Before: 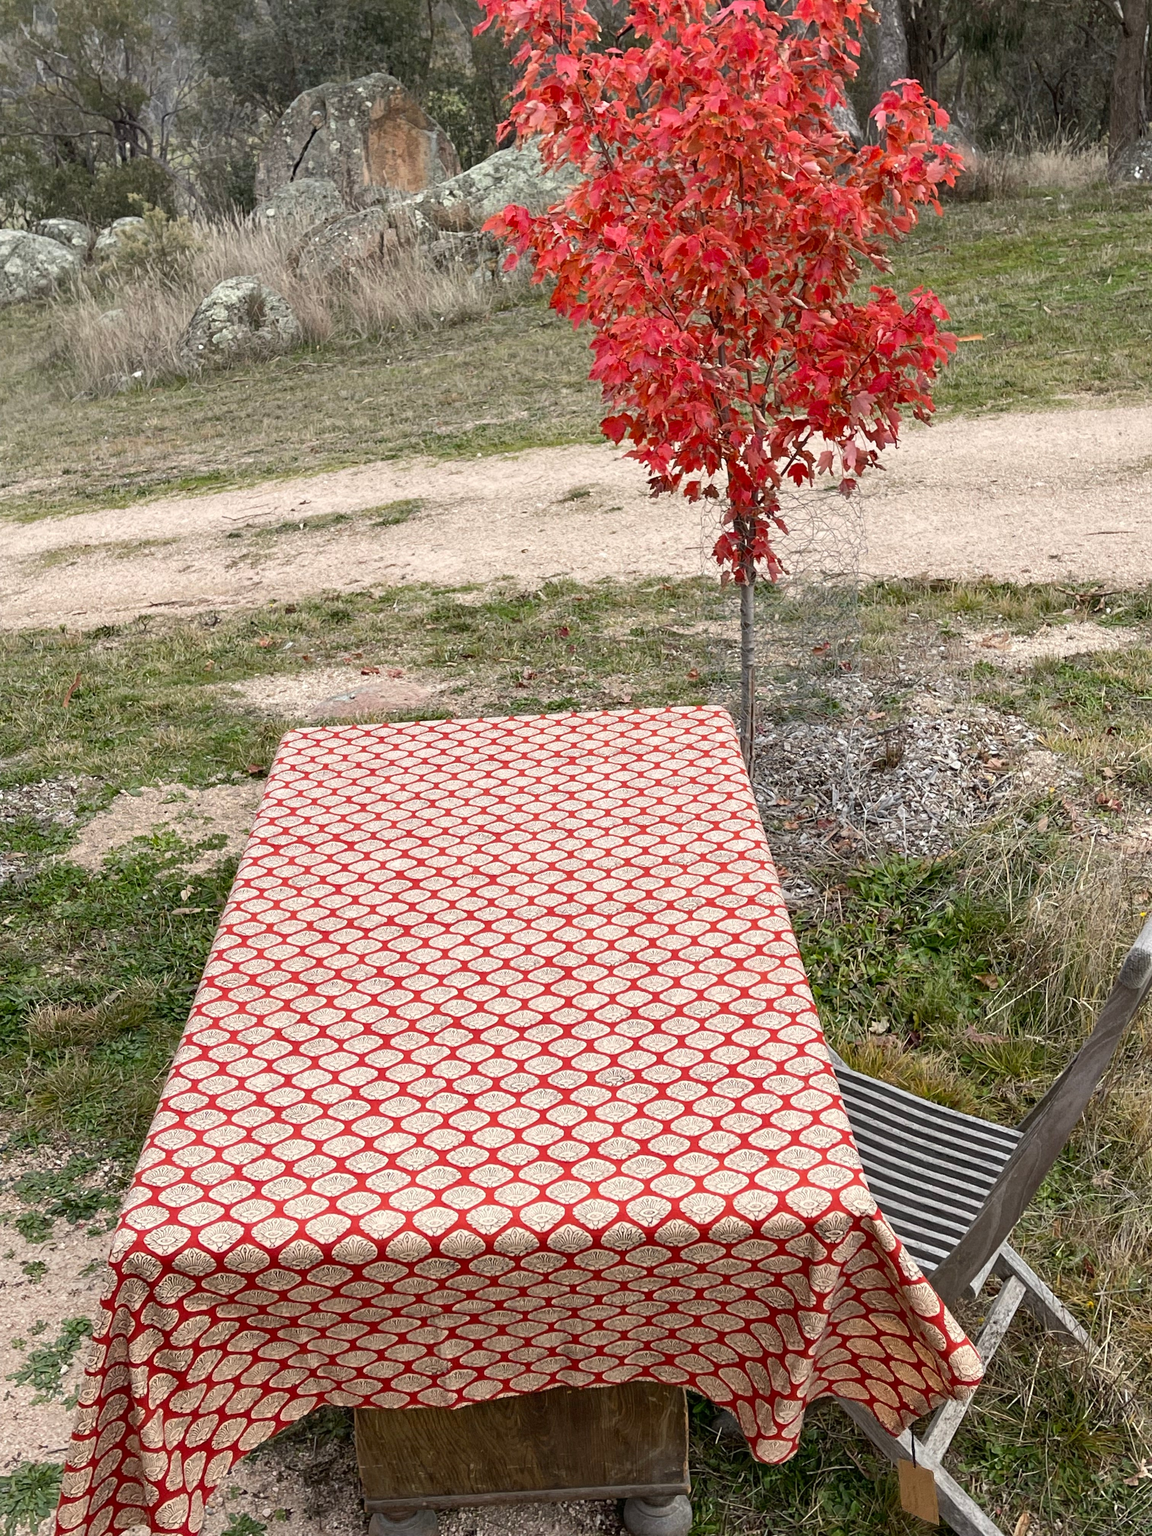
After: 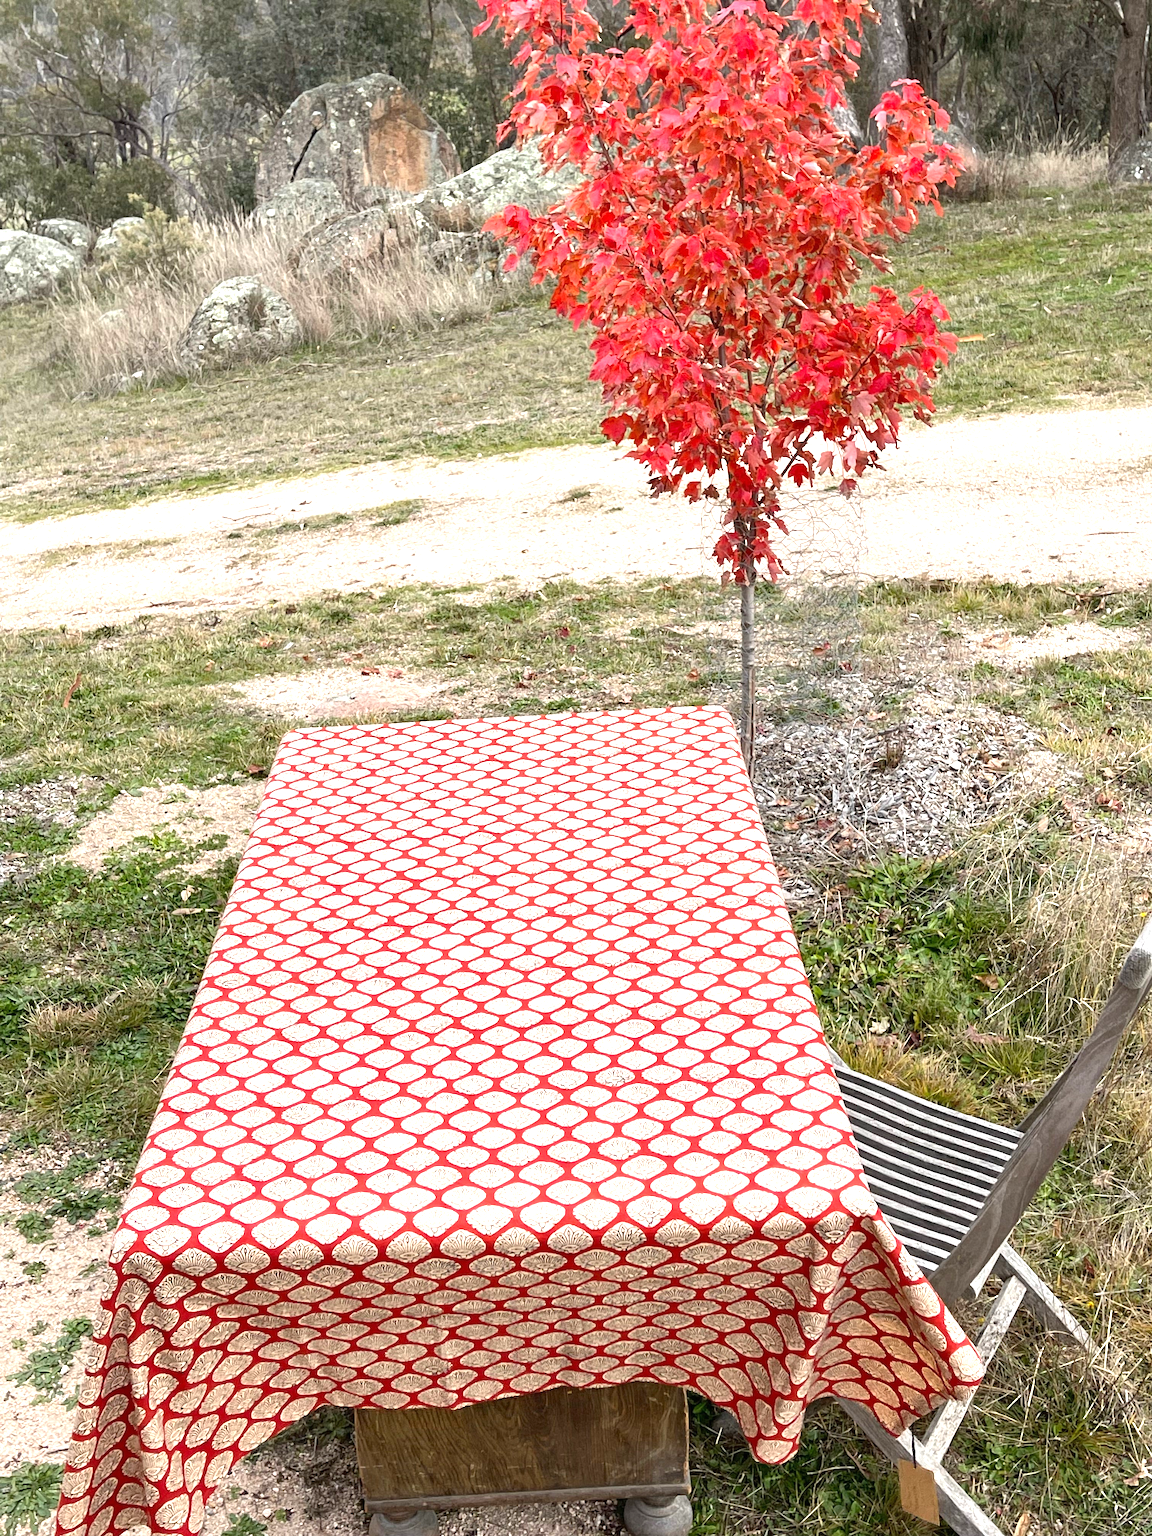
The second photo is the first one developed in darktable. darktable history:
exposure: black level correction 0, exposure 0.899 EV, compensate exposure bias true, compensate highlight preservation false
